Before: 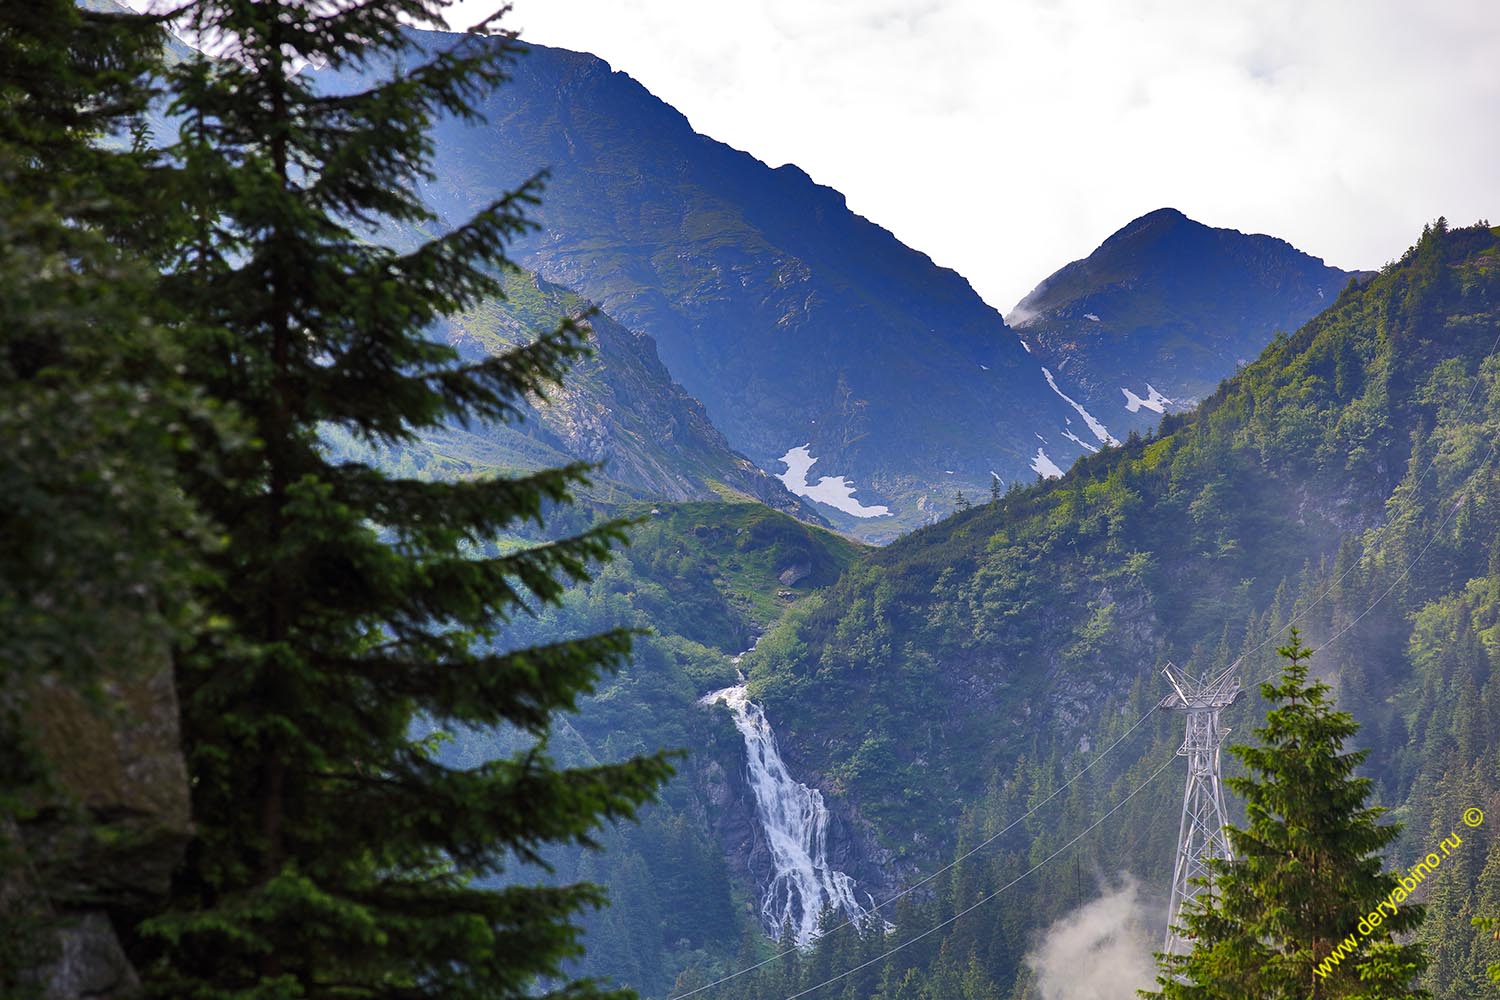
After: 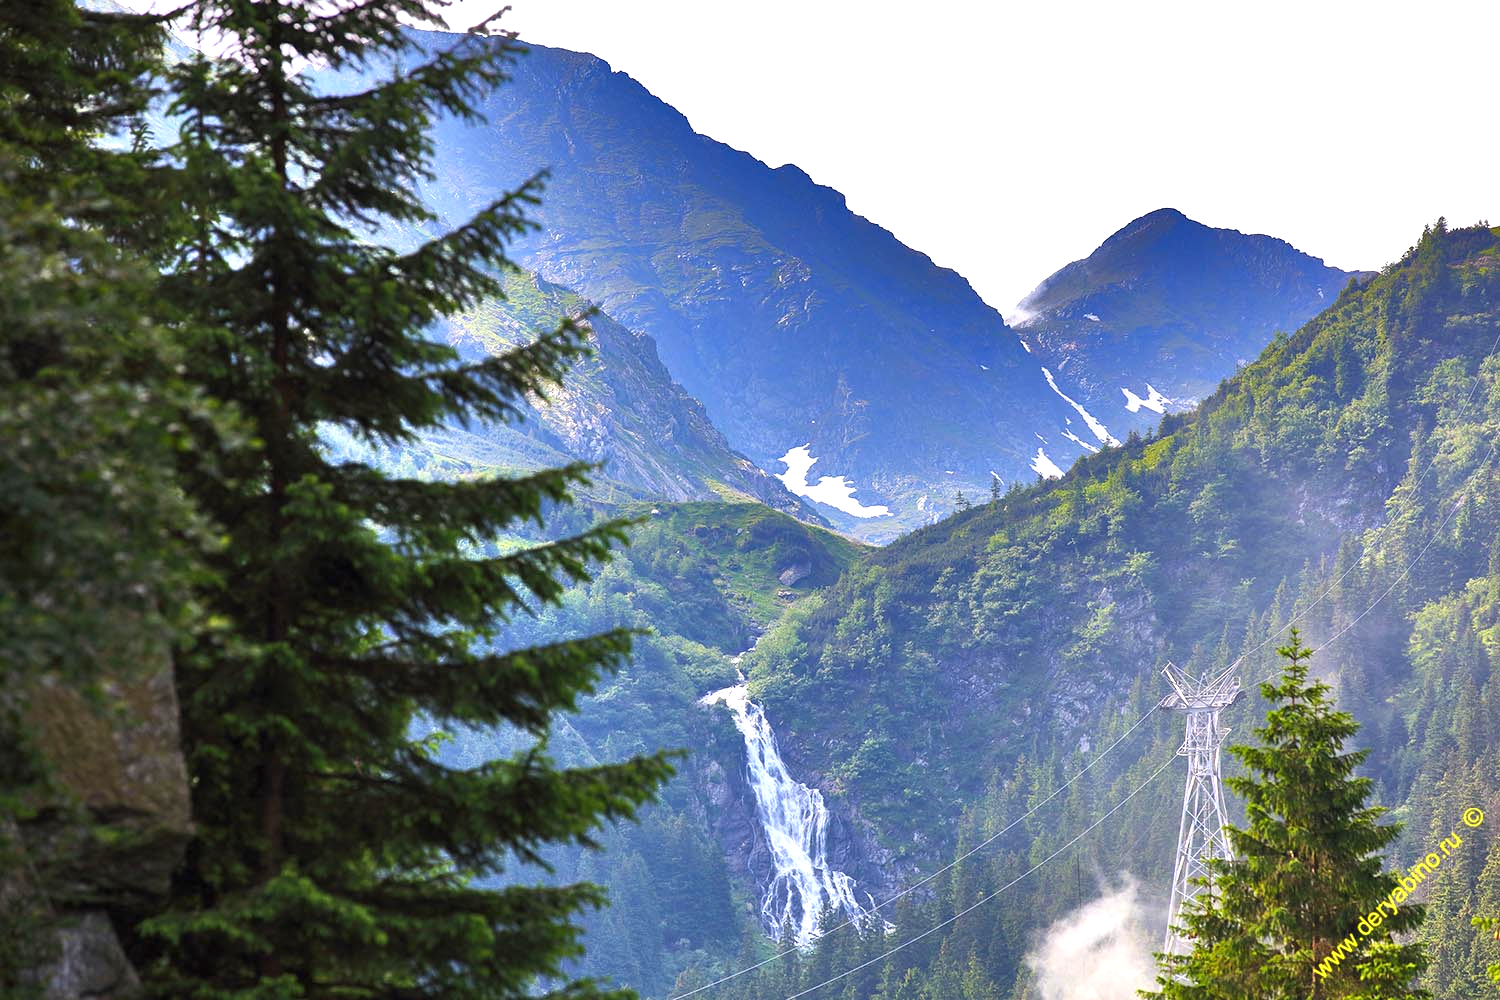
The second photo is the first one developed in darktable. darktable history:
exposure: black level correction 0, exposure 1.027 EV, compensate highlight preservation false
